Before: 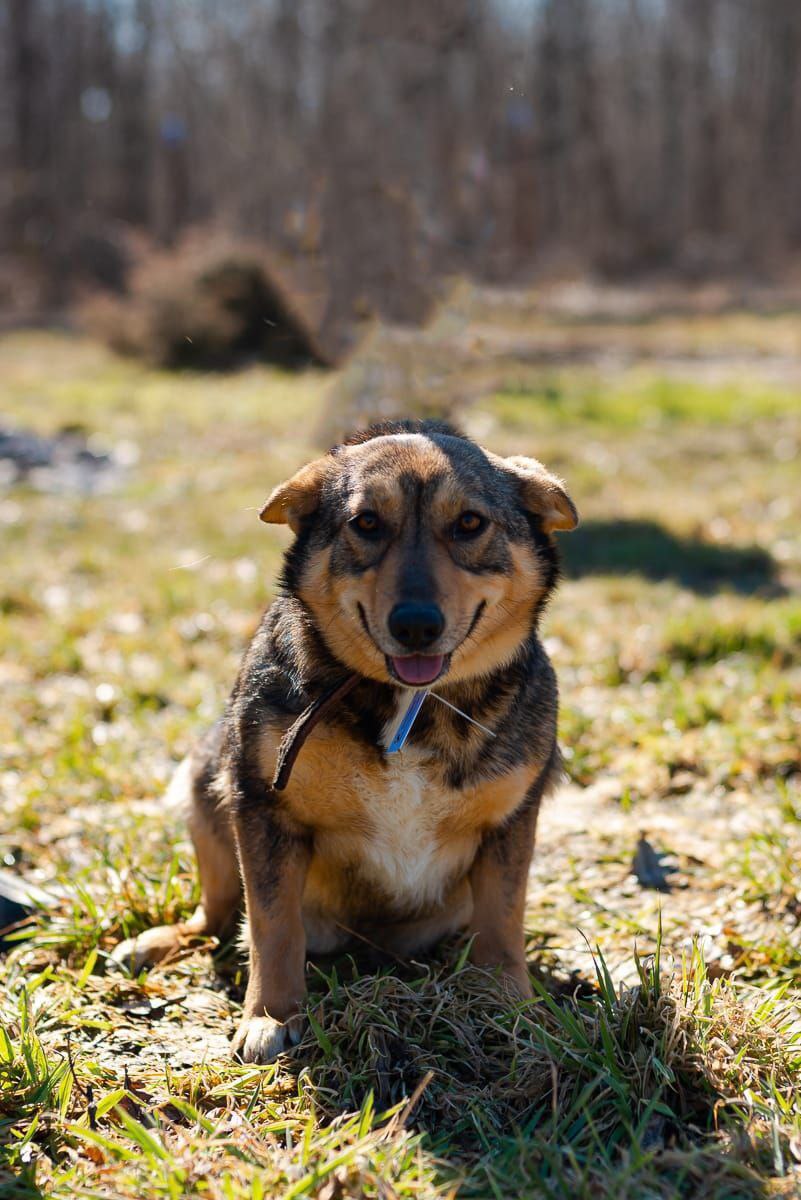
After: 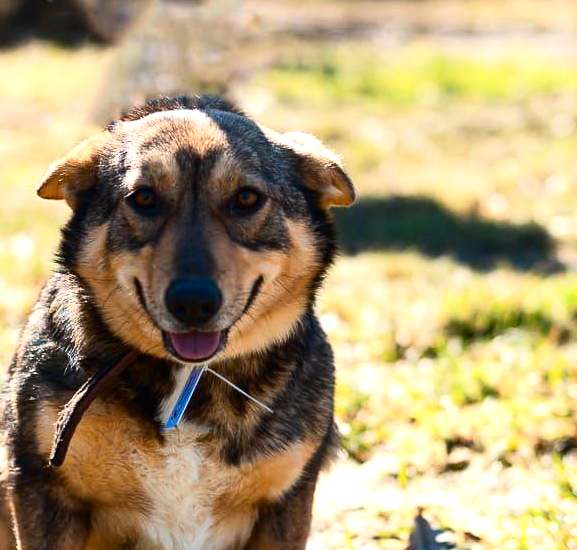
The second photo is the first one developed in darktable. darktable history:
crop and rotate: left 27.938%, top 27.046%, bottom 27.046%
contrast brightness saturation: contrast 0.22
exposure: black level correction 0, exposure 0.7 EV, compensate exposure bias true, compensate highlight preservation false
